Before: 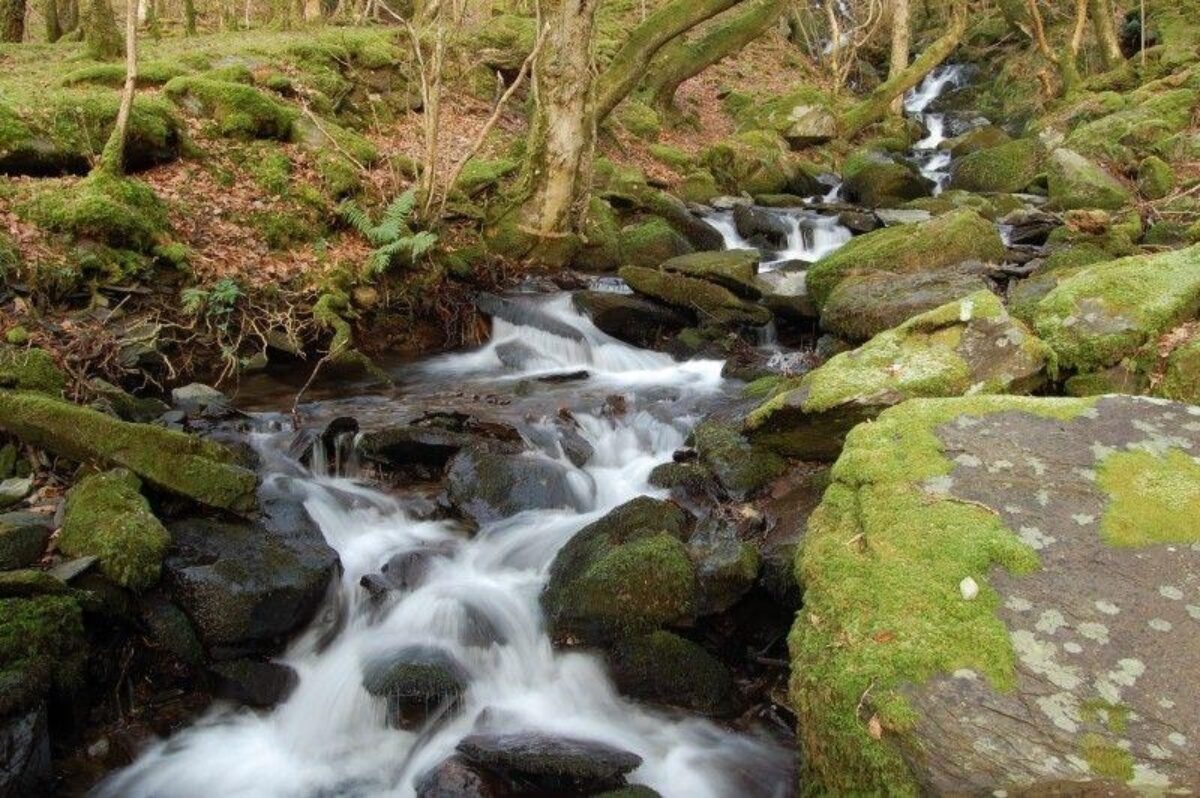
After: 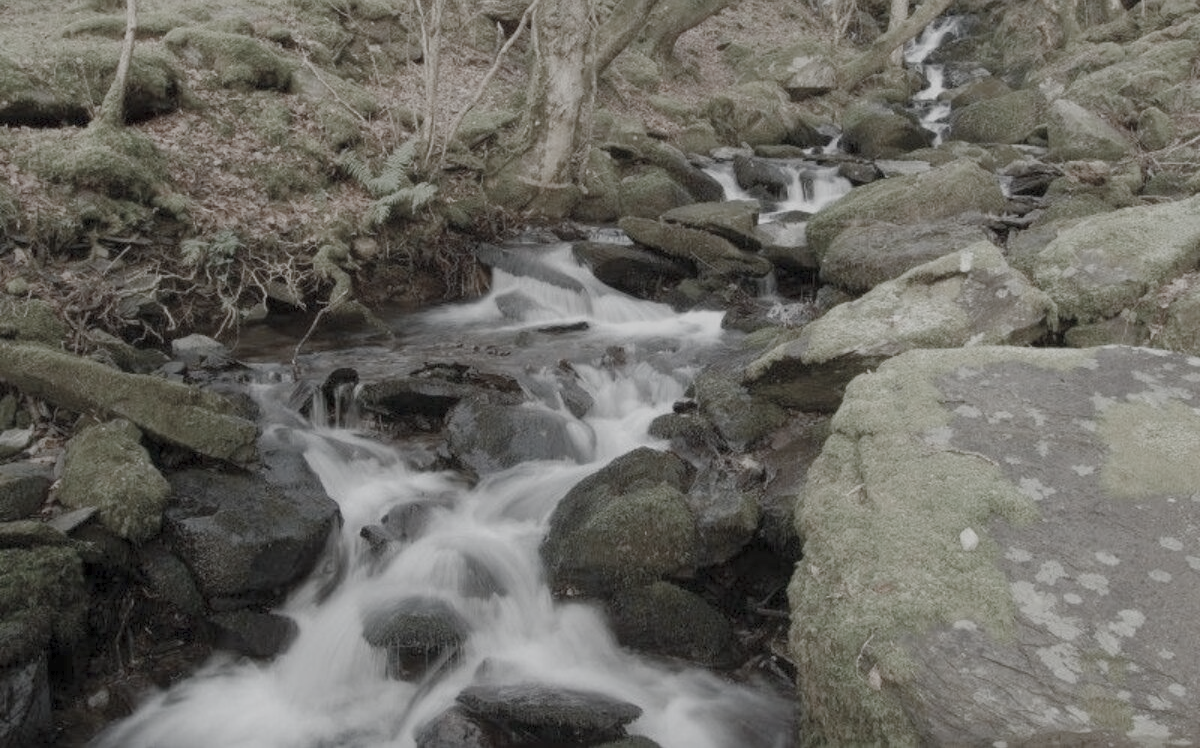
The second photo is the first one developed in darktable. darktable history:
crop and rotate: top 6.25%
color correction: saturation 0.2
color balance rgb: shadows lift › chroma 1%, shadows lift › hue 113°, highlights gain › chroma 0.2%, highlights gain › hue 333°, perceptual saturation grading › global saturation 20%, perceptual saturation grading › highlights -50%, perceptual saturation grading › shadows 25%, contrast -30%
